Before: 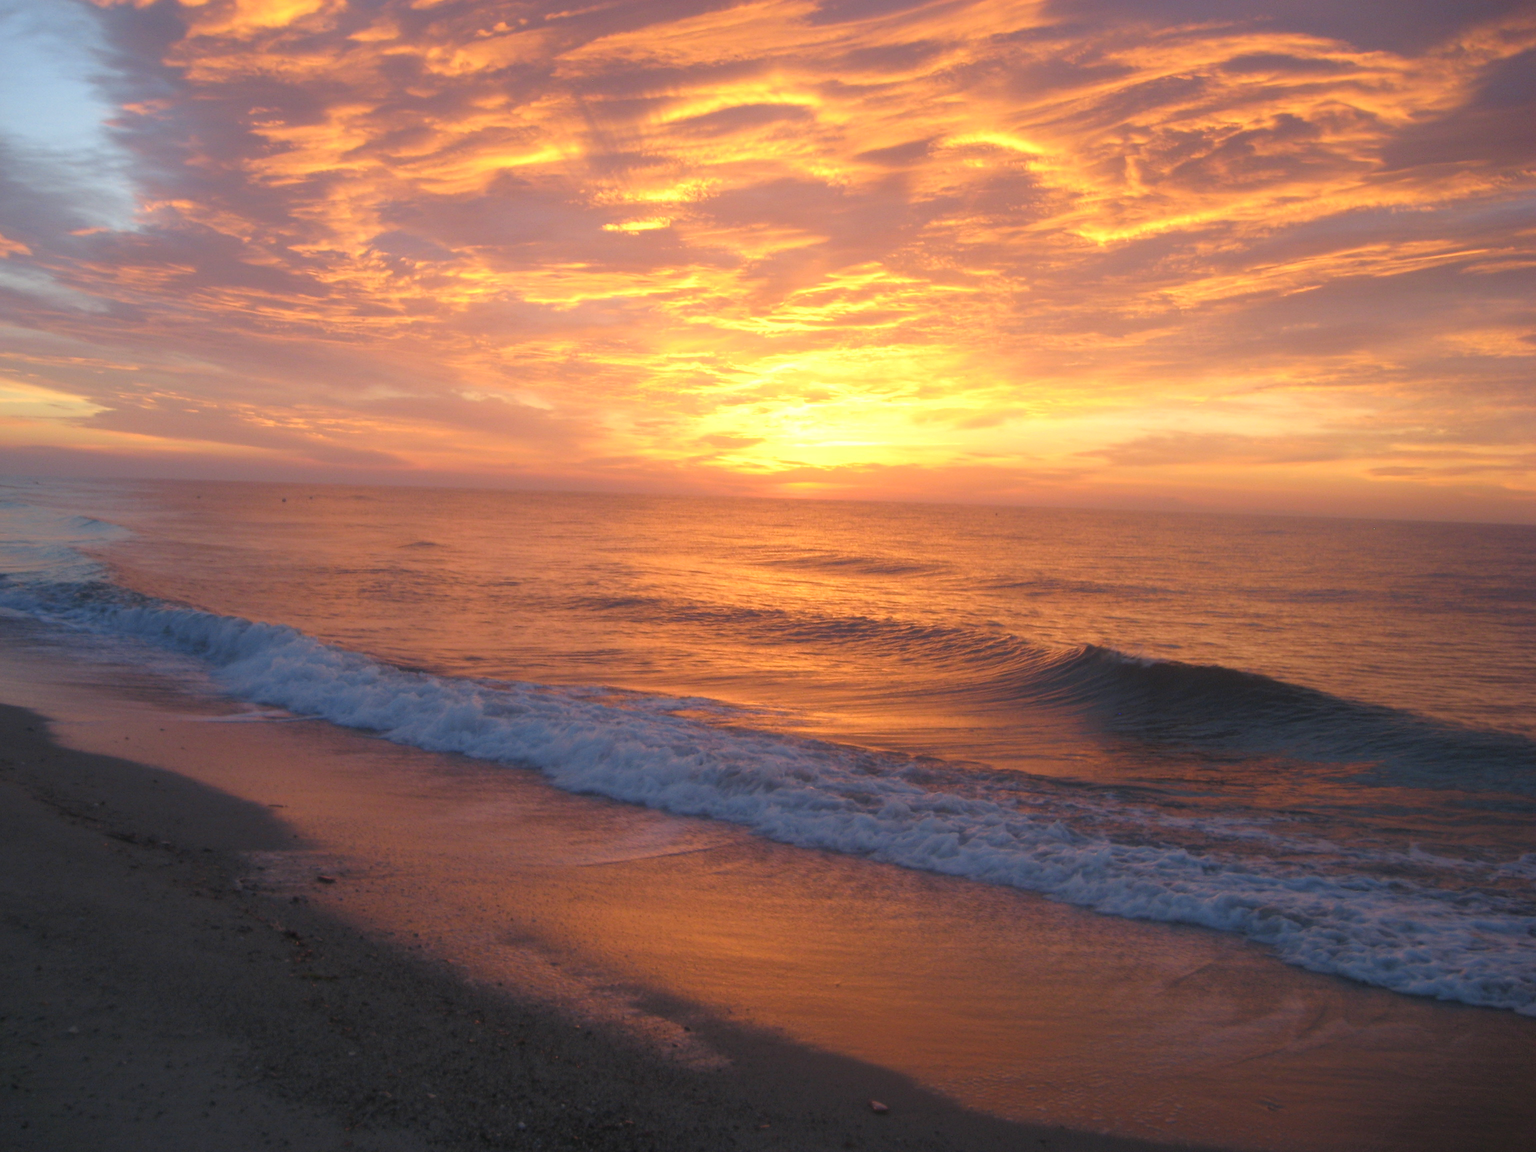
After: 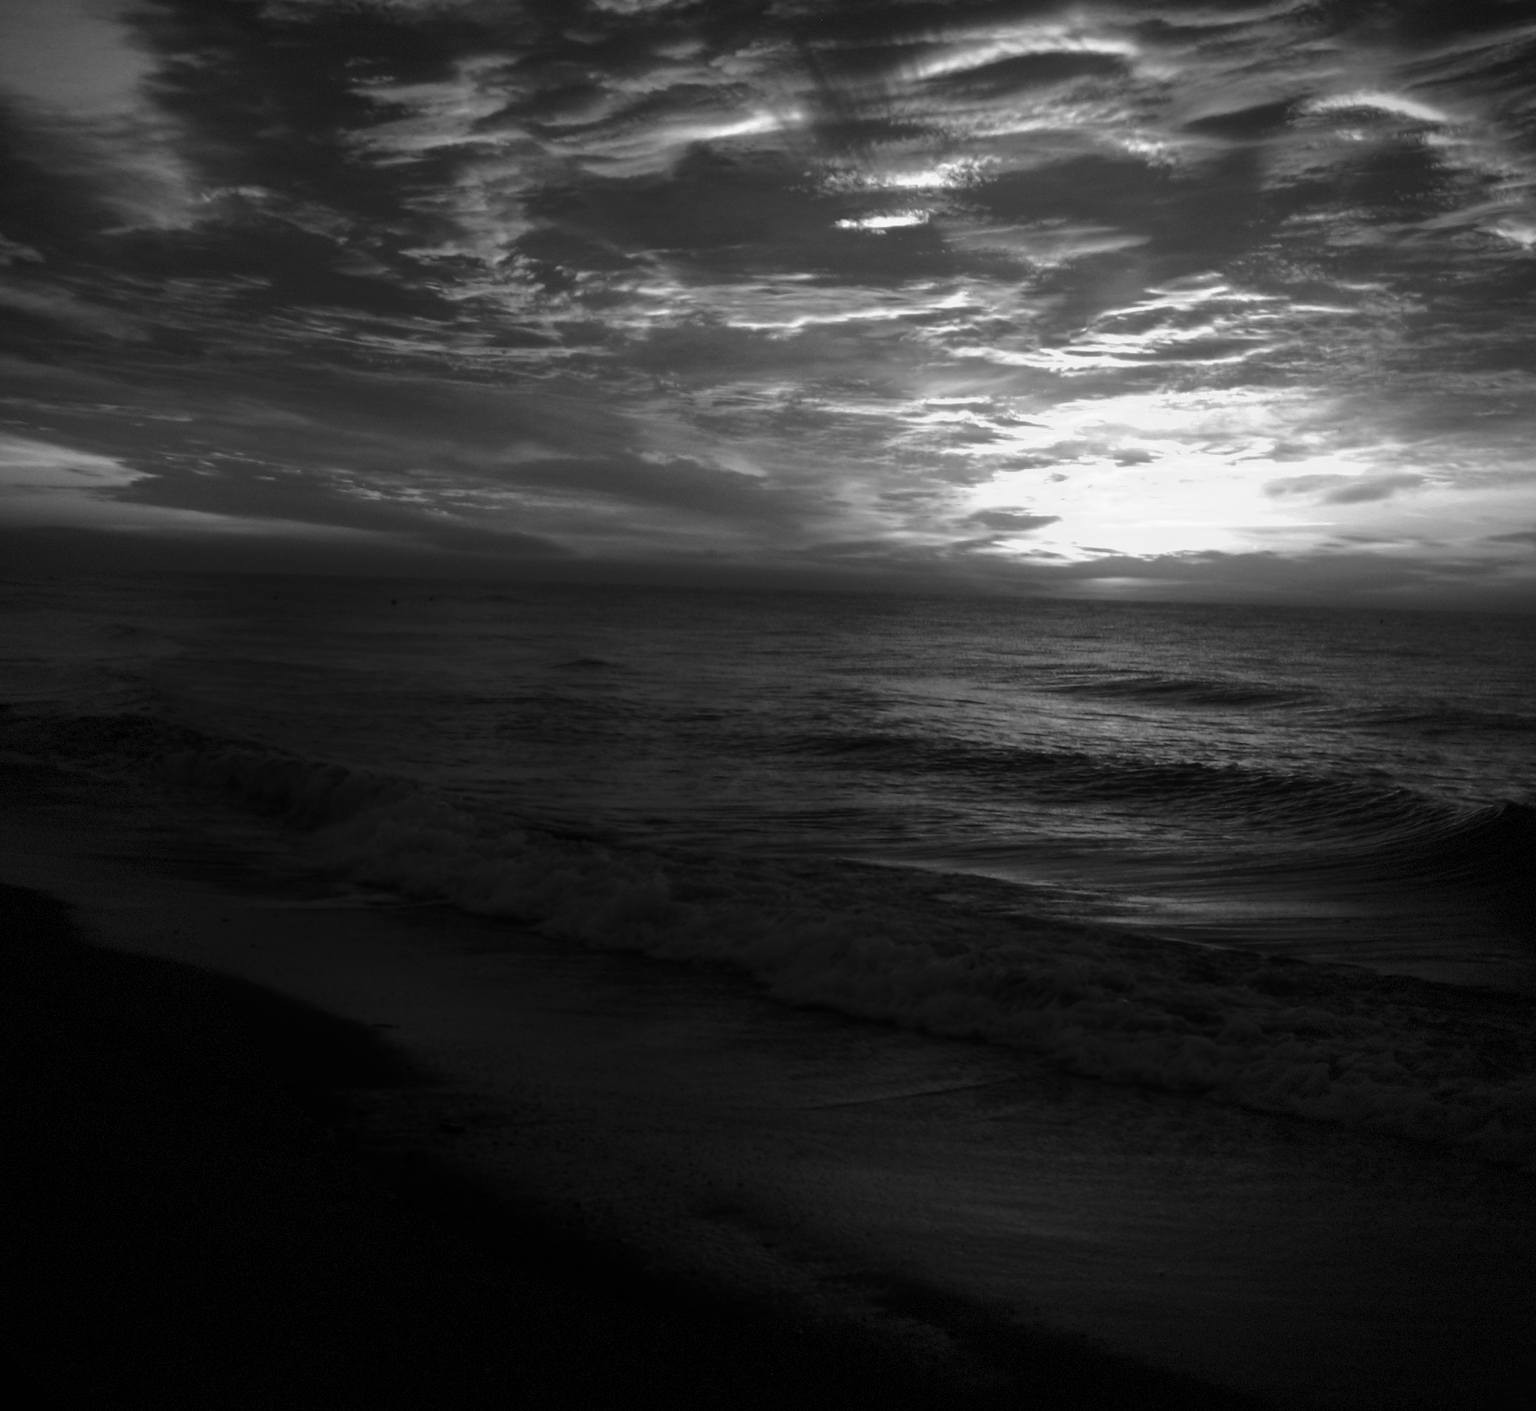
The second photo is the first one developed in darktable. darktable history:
contrast brightness saturation: contrast 0.022, brightness -0.994, saturation -1
crop: top 5.746%, right 27.863%, bottom 5.803%
vignetting: dithering 8-bit output
tone equalizer: on, module defaults
